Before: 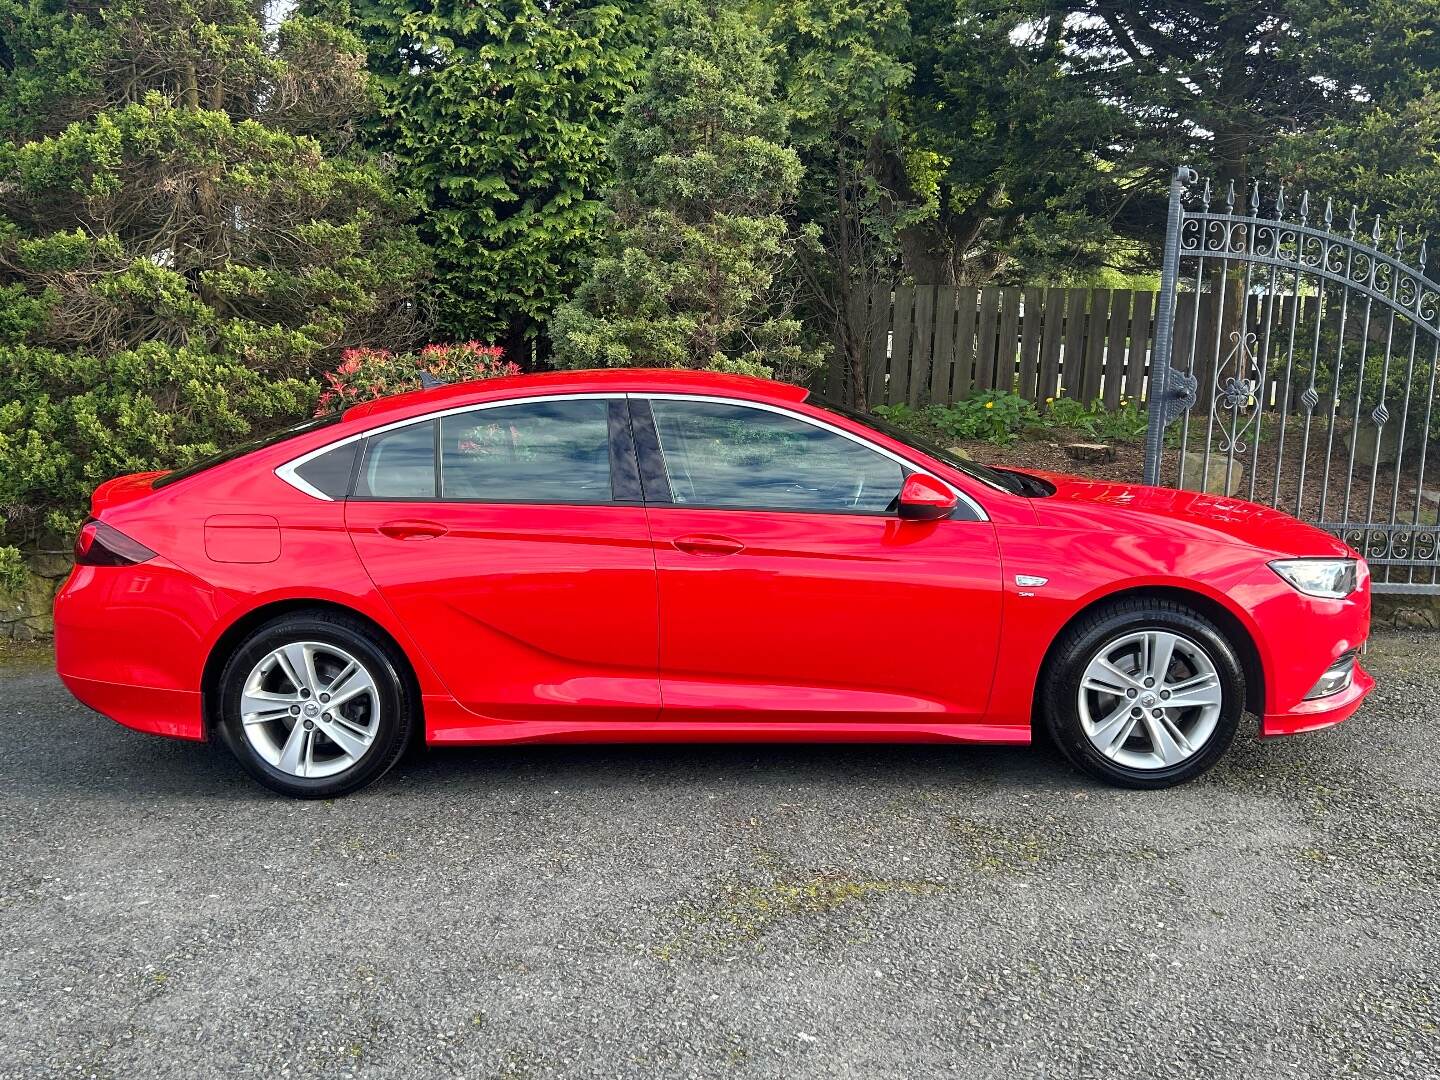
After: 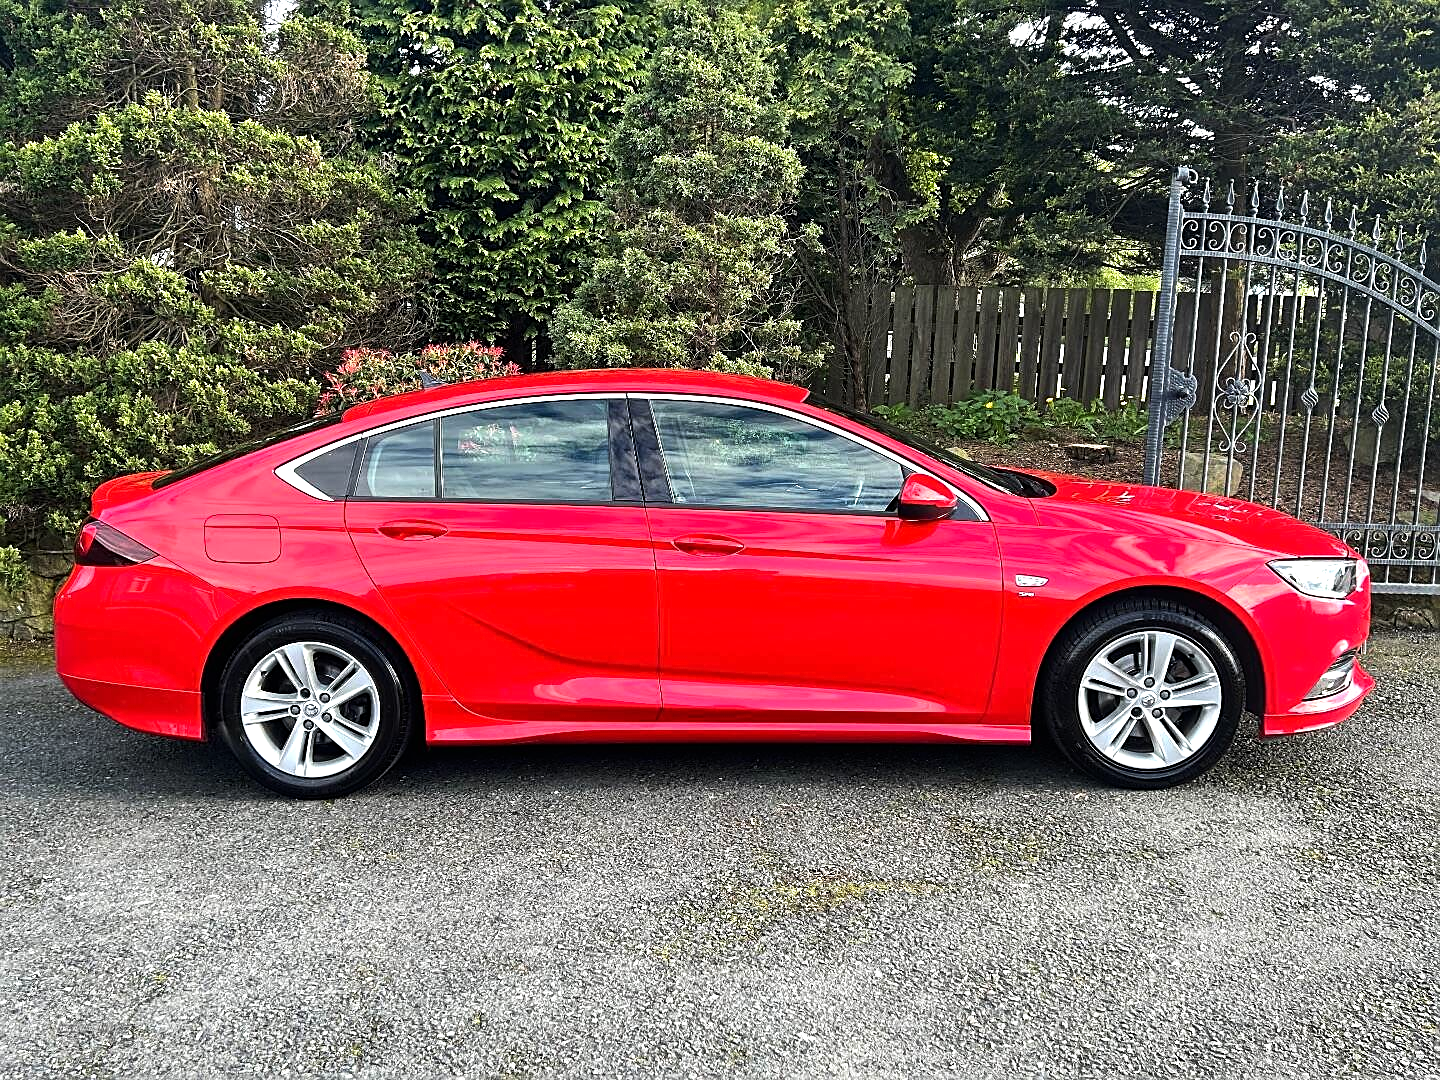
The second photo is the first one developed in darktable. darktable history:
tone equalizer: -8 EV -0.713 EV, -7 EV -0.709 EV, -6 EV -0.584 EV, -5 EV -0.371 EV, -3 EV 0.369 EV, -2 EV 0.6 EV, -1 EV 0.681 EV, +0 EV 0.743 EV, edges refinement/feathering 500, mask exposure compensation -1.57 EV, preserve details no
sharpen: on, module defaults
